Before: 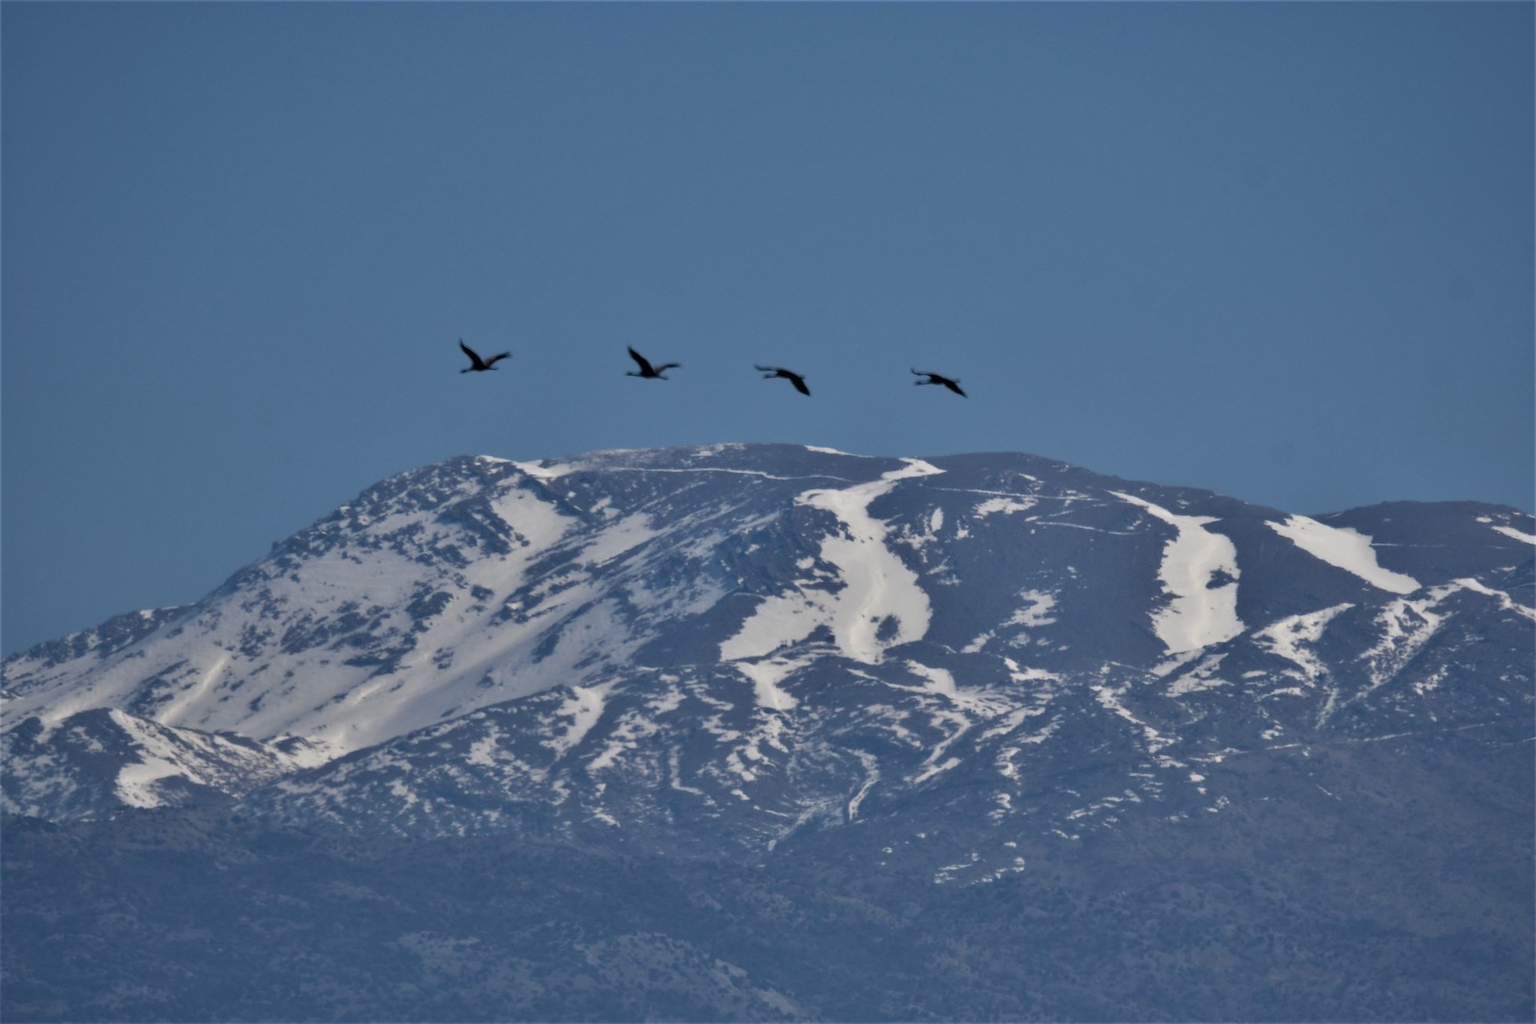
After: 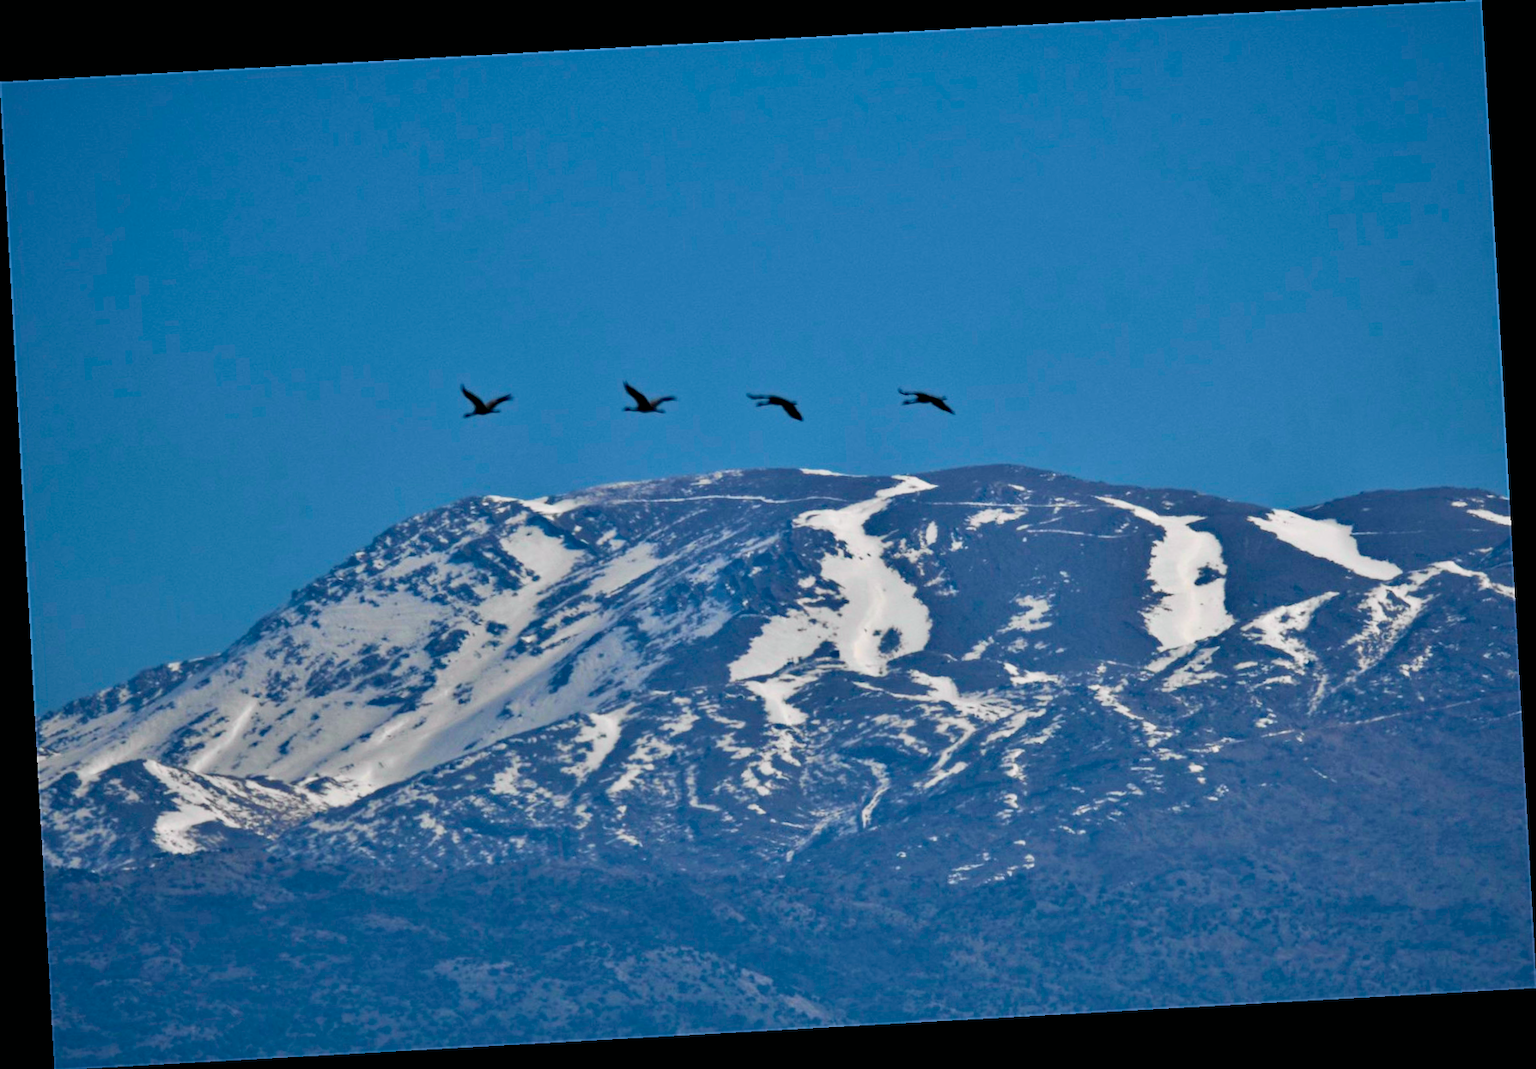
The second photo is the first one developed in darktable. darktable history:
tone curve: curves: ch0 [(0, 0.003) (0.044, 0.032) (0.12, 0.089) (0.19, 0.164) (0.269, 0.269) (0.473, 0.533) (0.595, 0.695) (0.718, 0.823) (0.855, 0.931) (1, 0.982)]; ch1 [(0, 0) (0.243, 0.245) (0.427, 0.387) (0.493, 0.481) (0.501, 0.5) (0.521, 0.528) (0.554, 0.586) (0.607, 0.655) (0.671, 0.735) (0.796, 0.85) (1, 1)]; ch2 [(0, 0) (0.249, 0.216) (0.357, 0.317) (0.448, 0.432) (0.478, 0.492) (0.498, 0.499) (0.517, 0.519) (0.537, 0.57) (0.569, 0.623) (0.61, 0.663) (0.706, 0.75) (0.808, 0.809) (0.991, 0.968)], color space Lab, independent channels, preserve colors none
rotate and perspective: rotation -3.18°, automatic cropping off
haze removal: on, module defaults
